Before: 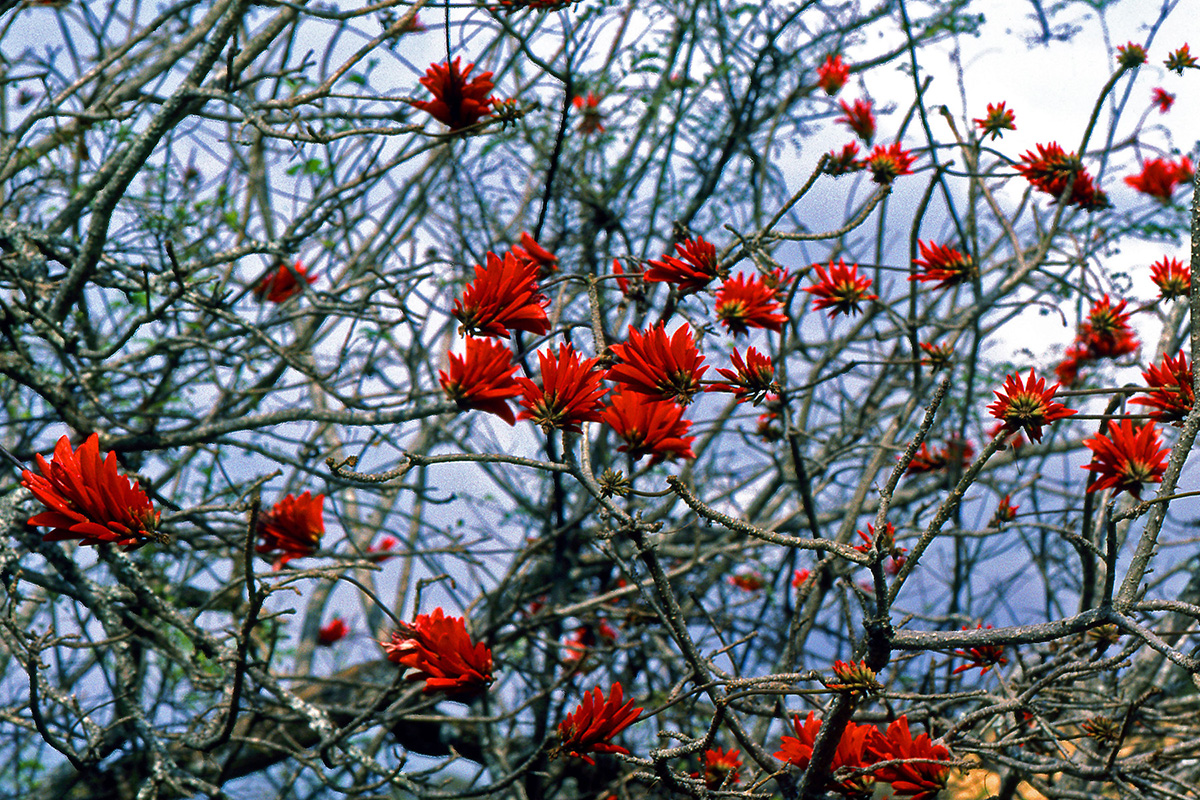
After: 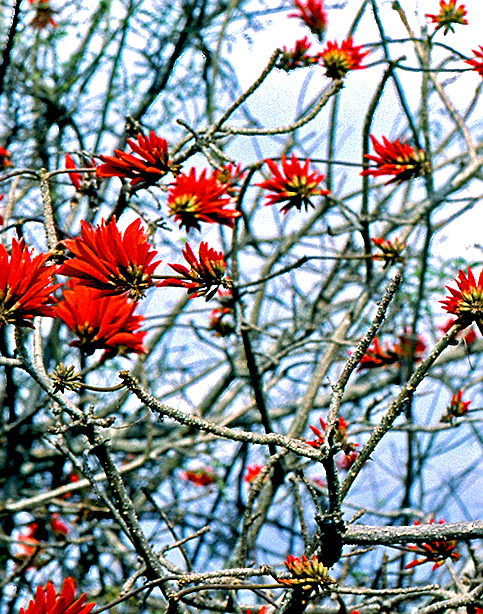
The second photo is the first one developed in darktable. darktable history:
levels: black 0.104%
crop: left 45.724%, top 13.247%, right 13.949%, bottom 9.953%
exposure: black level correction 0.012, exposure 0.701 EV, compensate exposure bias true, compensate highlight preservation false
sharpen: amount 0.599
